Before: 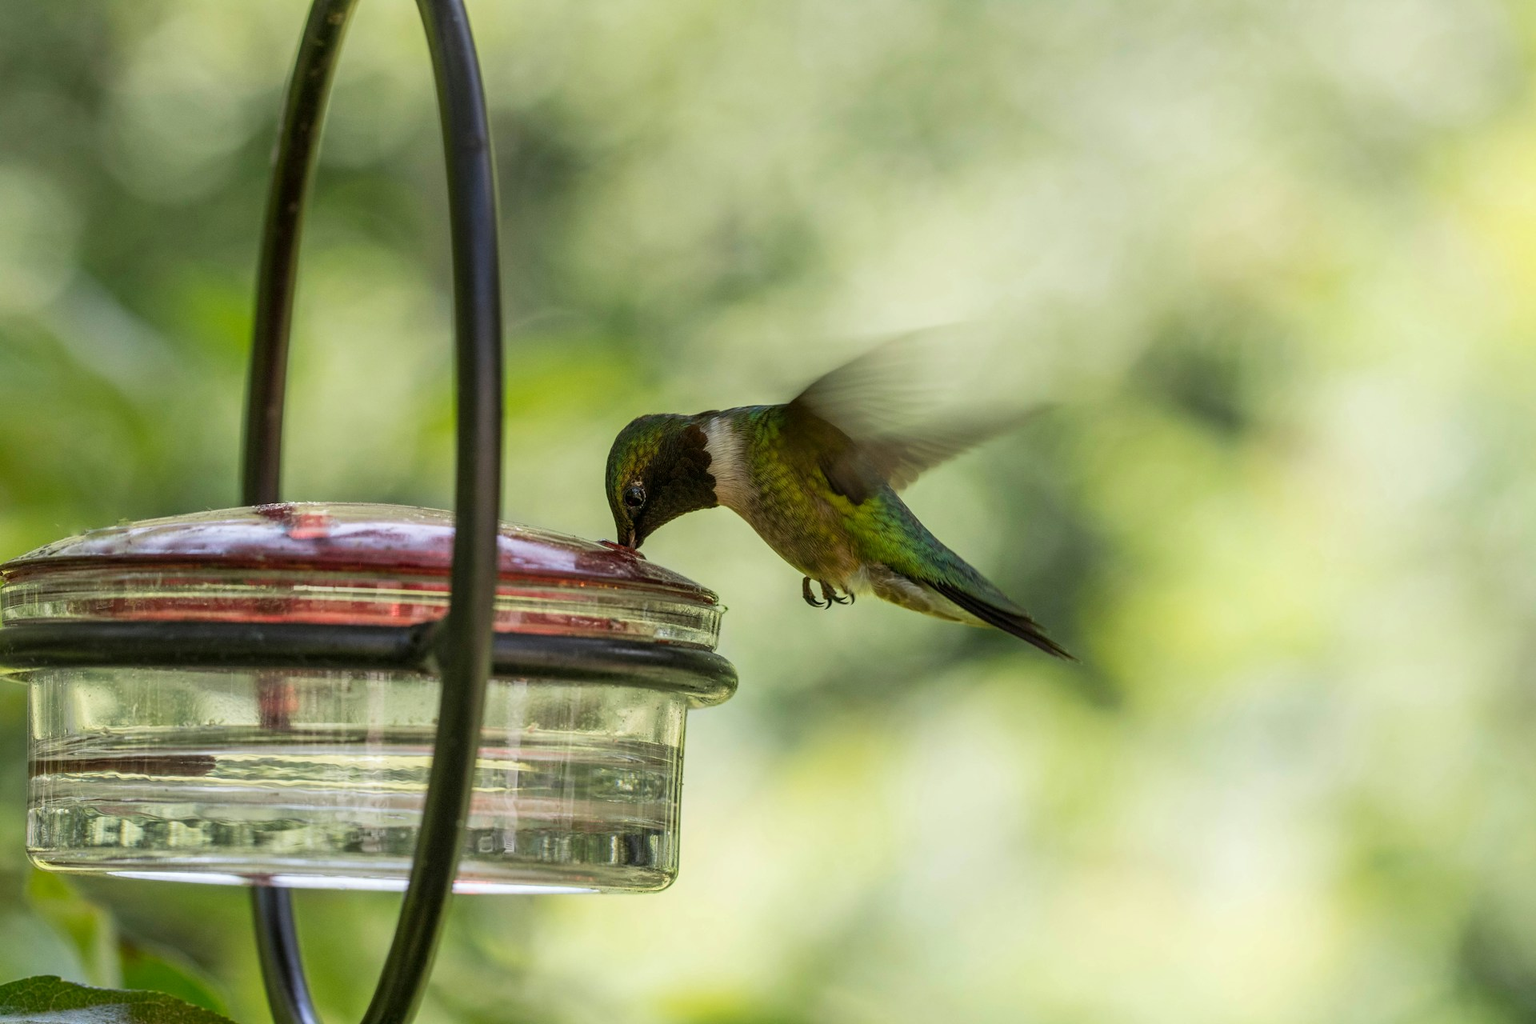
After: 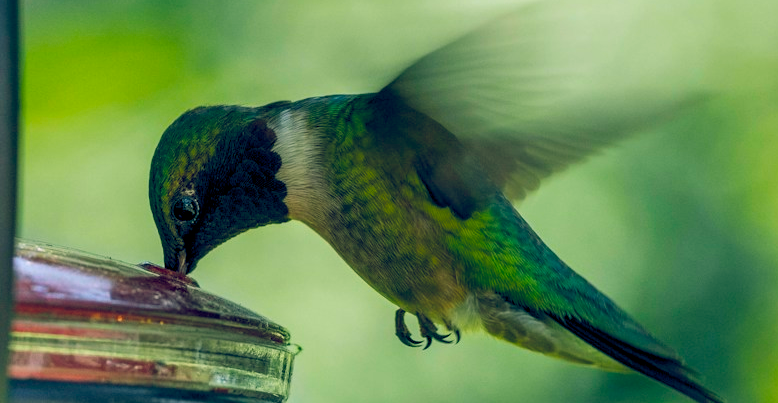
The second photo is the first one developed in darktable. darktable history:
color balance rgb: power › chroma 2.16%, power › hue 166.32°, global offset › luminance -0.29%, global offset › chroma 0.311%, global offset › hue 261.82°, perceptual saturation grading › global saturation 29.912%, global vibrance 20%
crop: left 31.694%, top 32.193%, right 27.752%, bottom 36.247%
